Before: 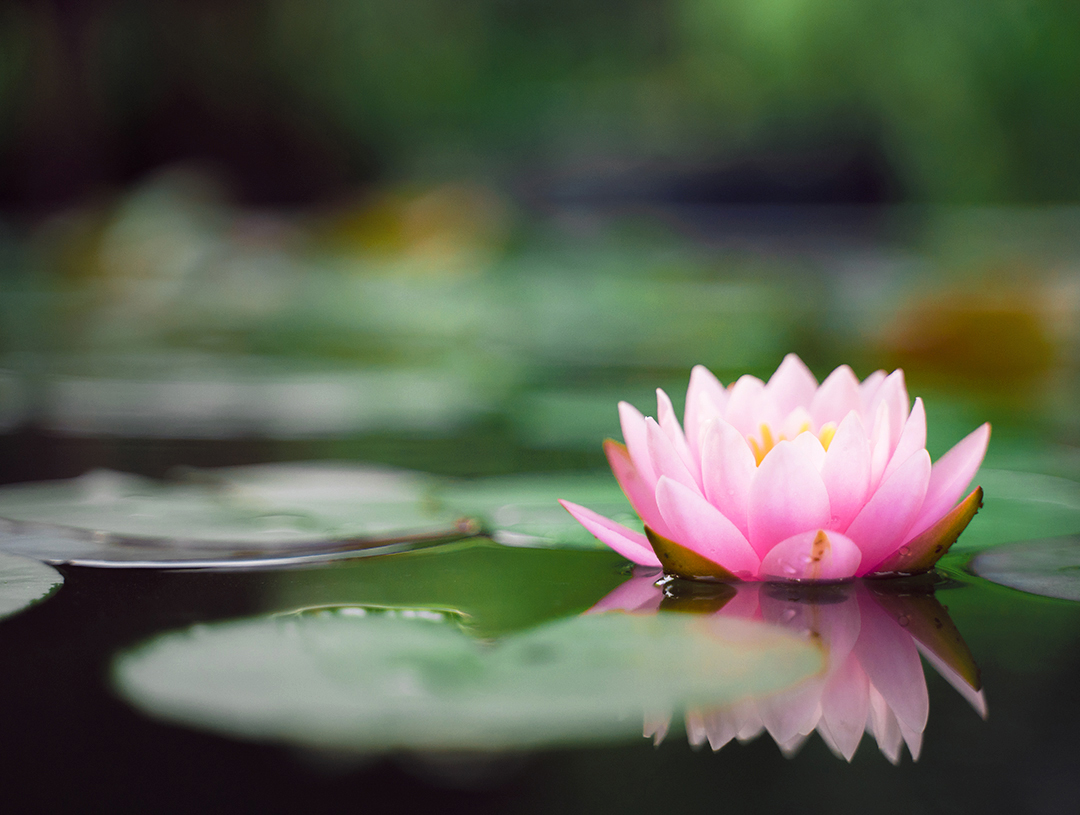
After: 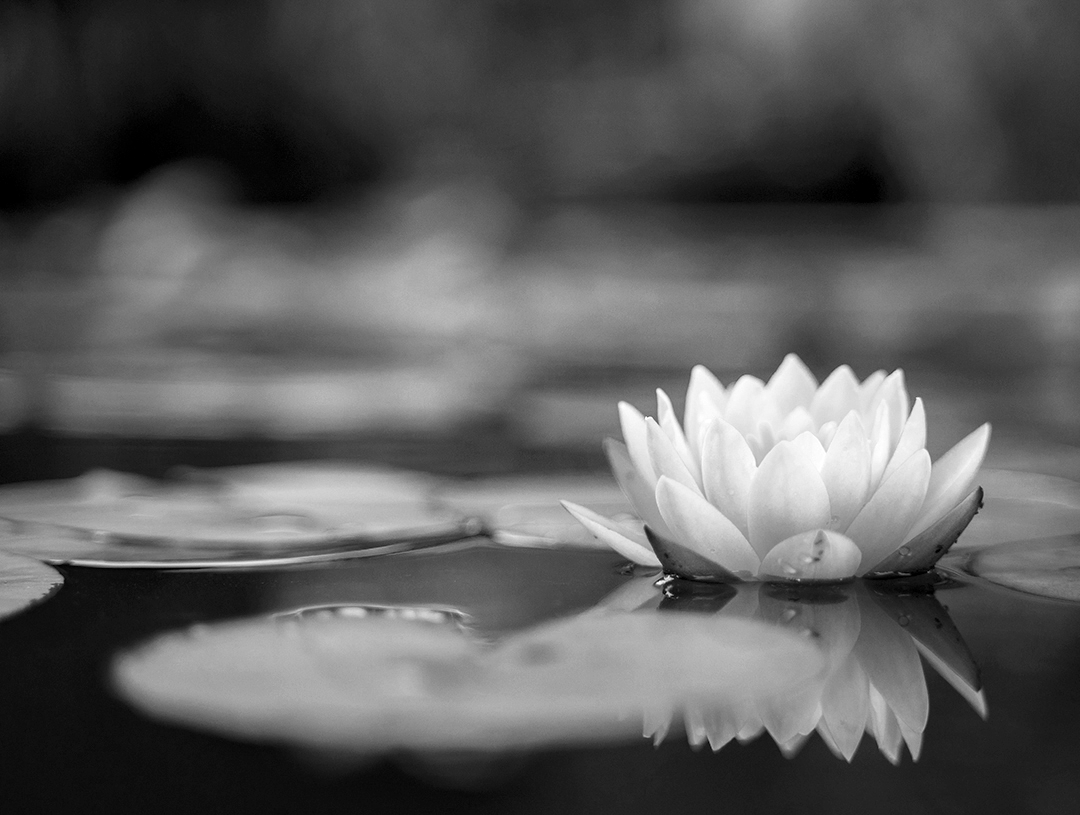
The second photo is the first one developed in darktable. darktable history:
monochrome: on, module defaults
local contrast: highlights 35%, detail 135%
